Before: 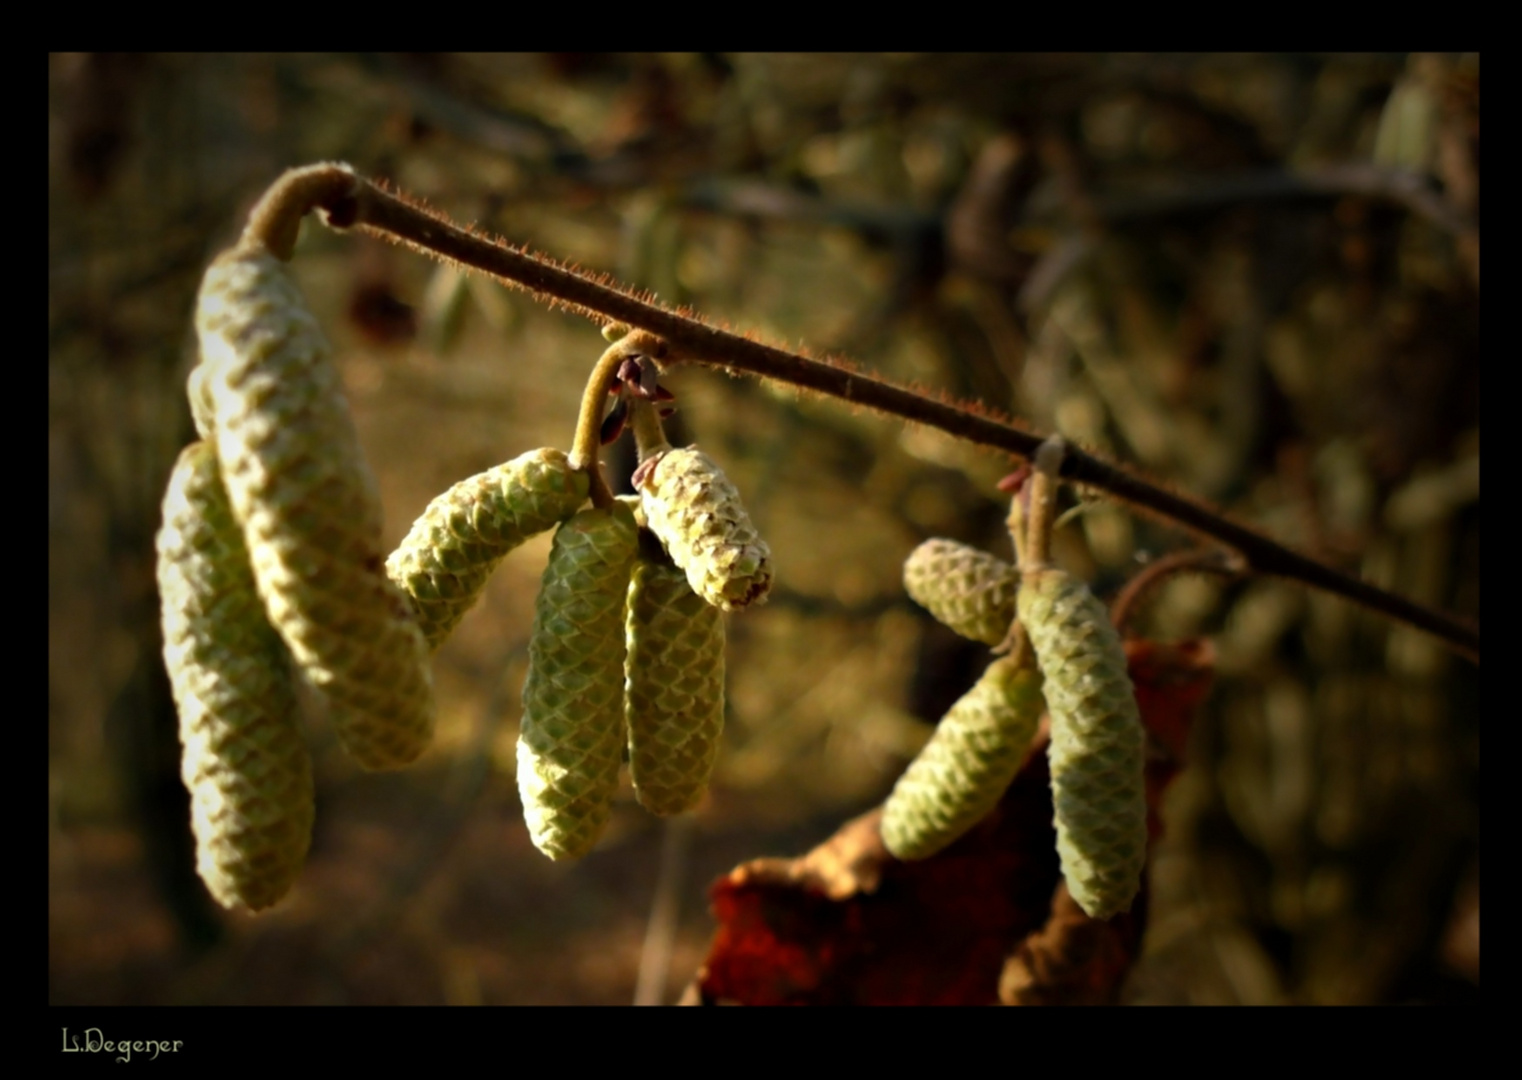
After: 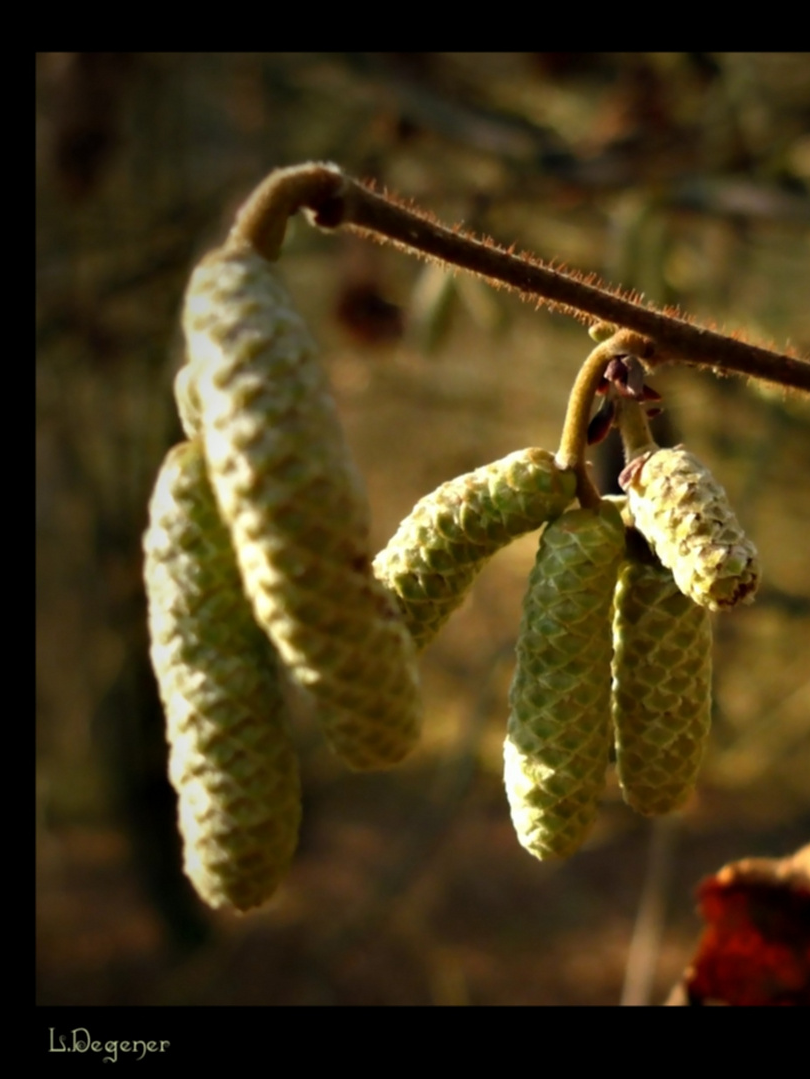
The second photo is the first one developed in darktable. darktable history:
crop: left 0.888%, right 45.345%, bottom 0.083%
